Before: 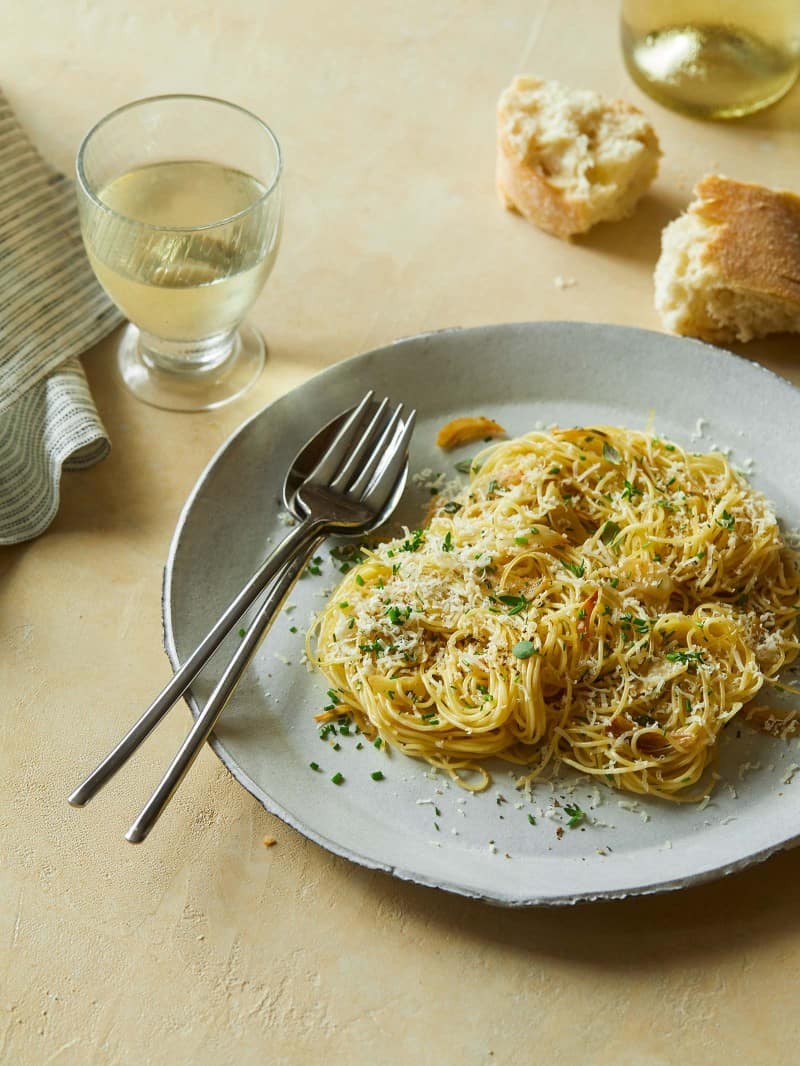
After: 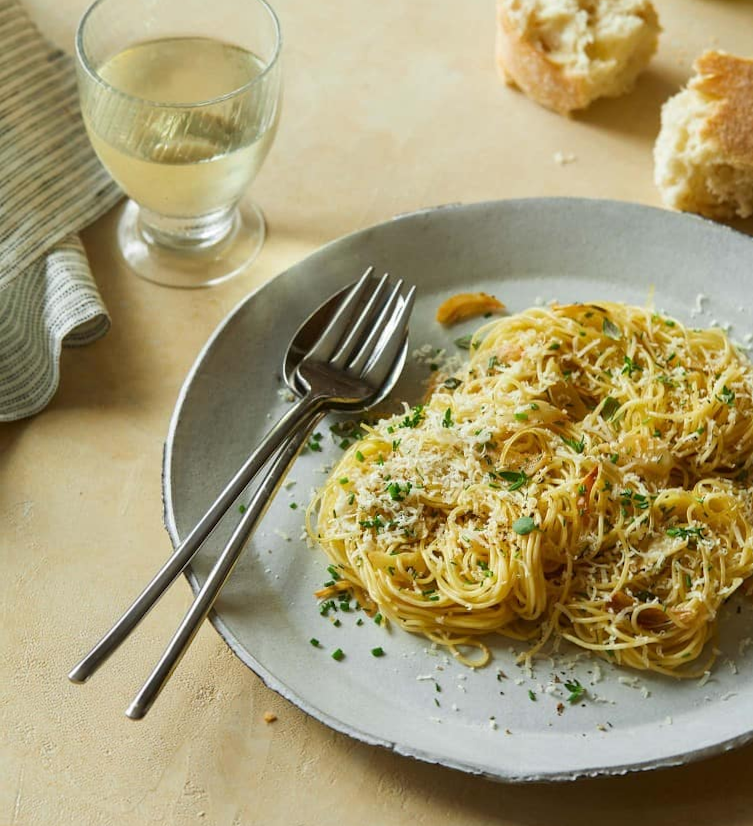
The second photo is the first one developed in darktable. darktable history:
crop and rotate: angle 0.085°, top 11.587%, right 5.681%, bottom 10.687%
